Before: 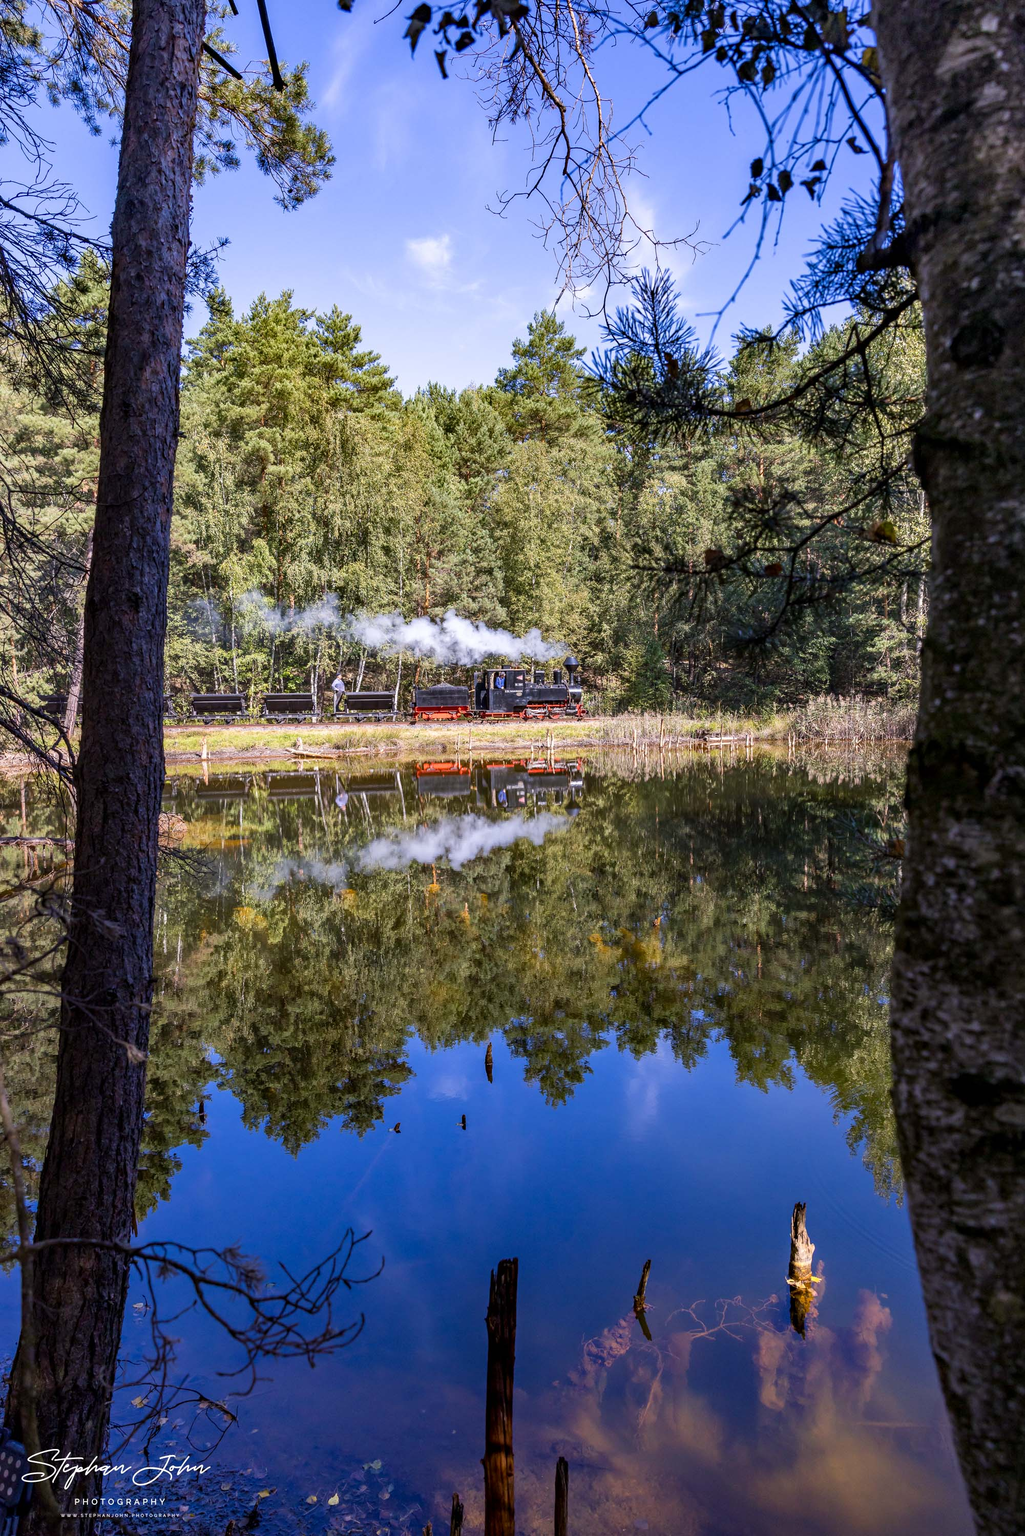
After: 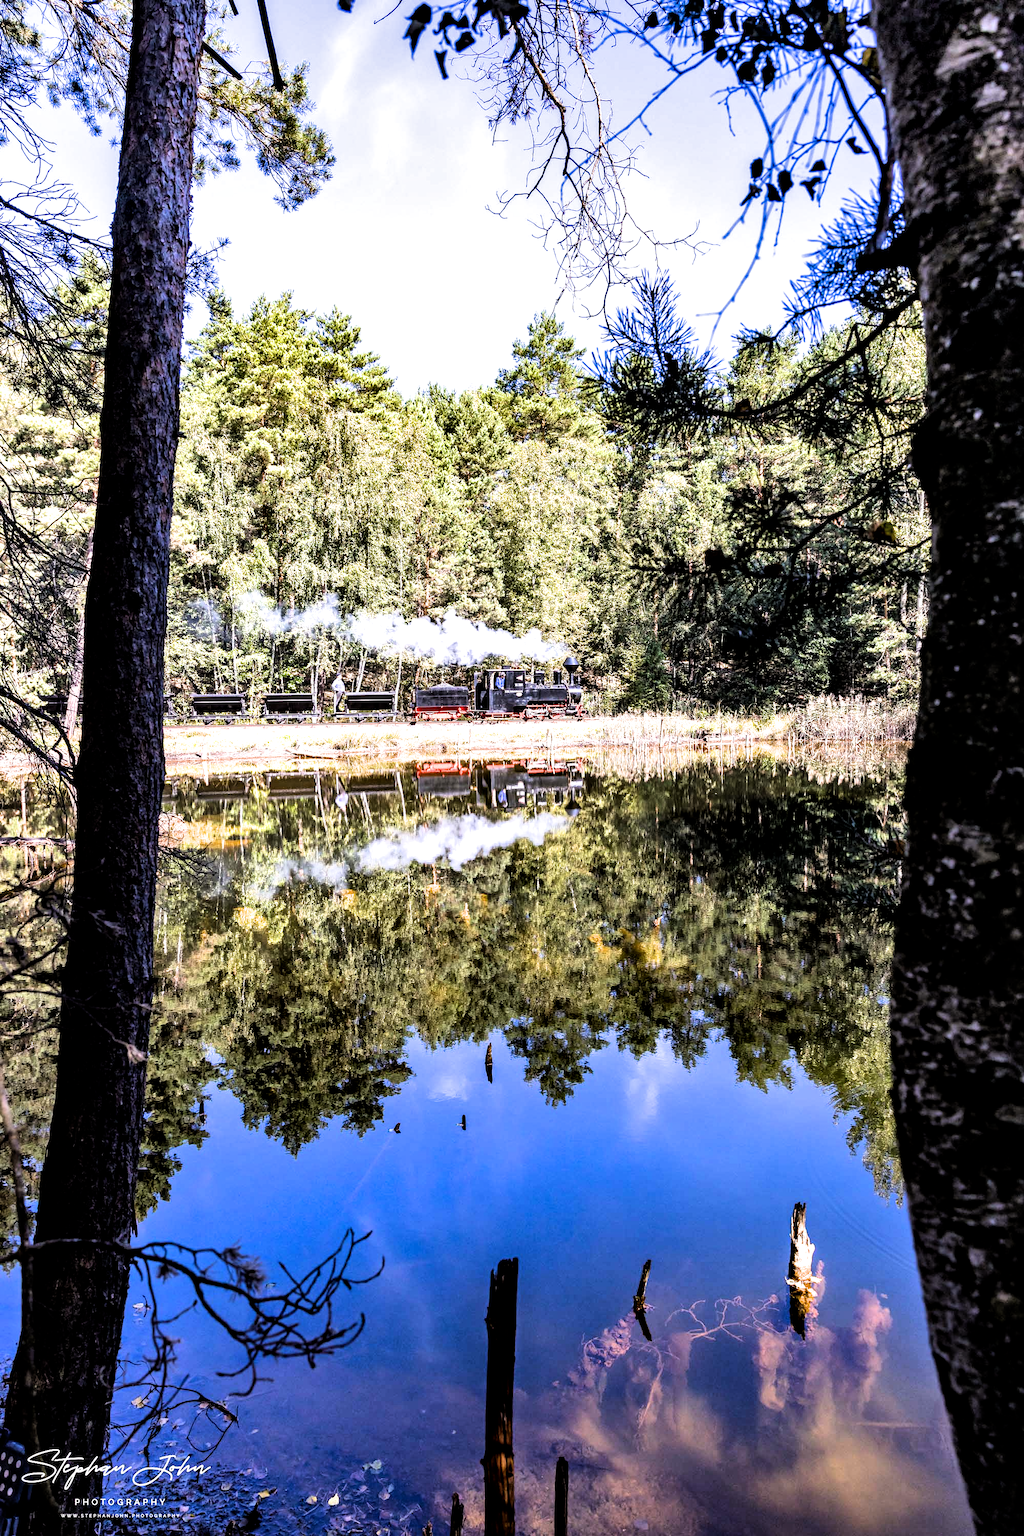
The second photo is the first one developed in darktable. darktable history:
tone equalizer: -8 EV -0.724 EV, -7 EV -0.701 EV, -6 EV -0.584 EV, -5 EV -0.383 EV, -3 EV 0.401 EV, -2 EV 0.6 EV, -1 EV 0.687 EV, +0 EV 0.744 EV, edges refinement/feathering 500, mask exposure compensation -1.57 EV, preserve details no
local contrast: mode bilateral grid, contrast 20, coarseness 50, detail 120%, midtone range 0.2
shadows and highlights: radius 127.3, shadows 30.5, highlights -30.5, low approximation 0.01, soften with gaussian
filmic rgb: black relative exposure -4.91 EV, white relative exposure 2.83 EV, hardness 3.71
exposure: black level correction 0, exposure 0.691 EV, compensate exposure bias true, compensate highlight preservation false
